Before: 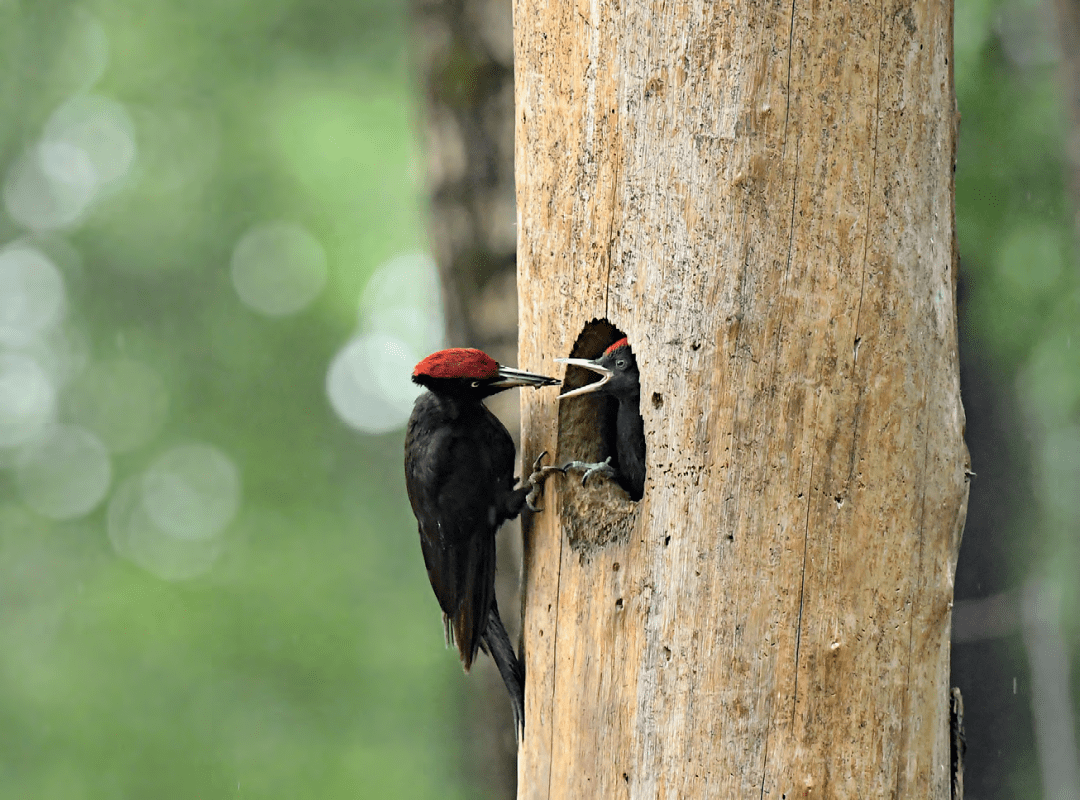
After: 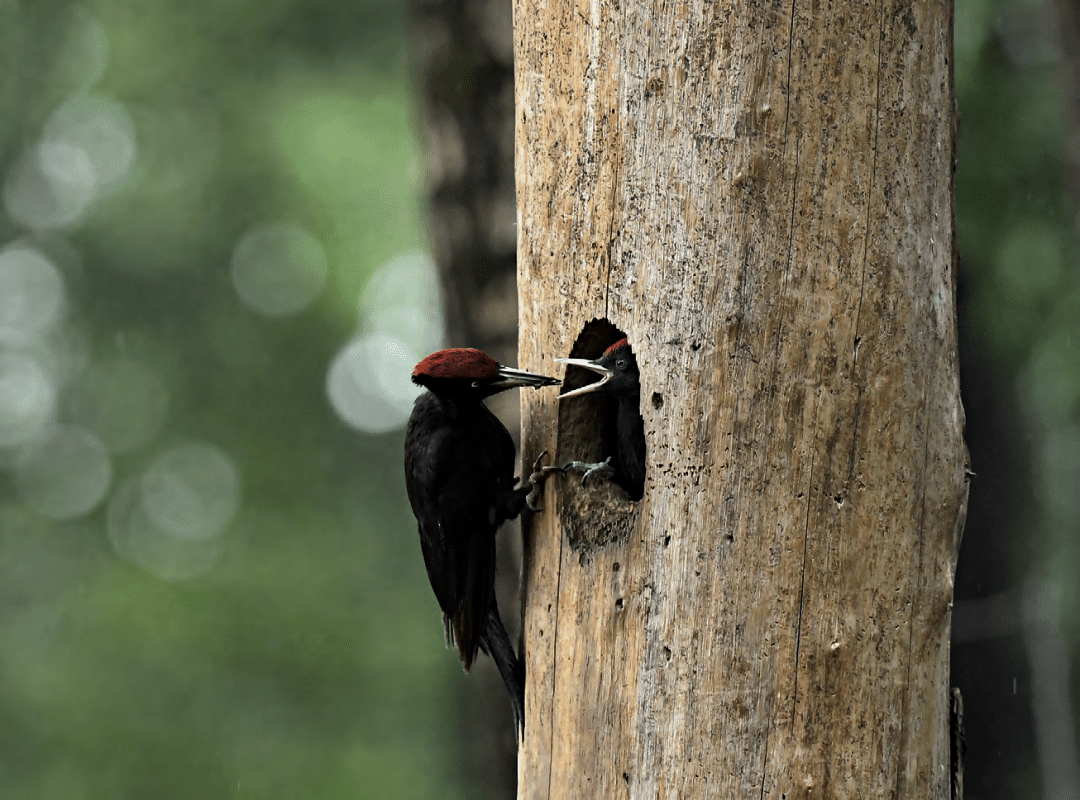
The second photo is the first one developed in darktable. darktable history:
levels: levels [0, 0.618, 1]
